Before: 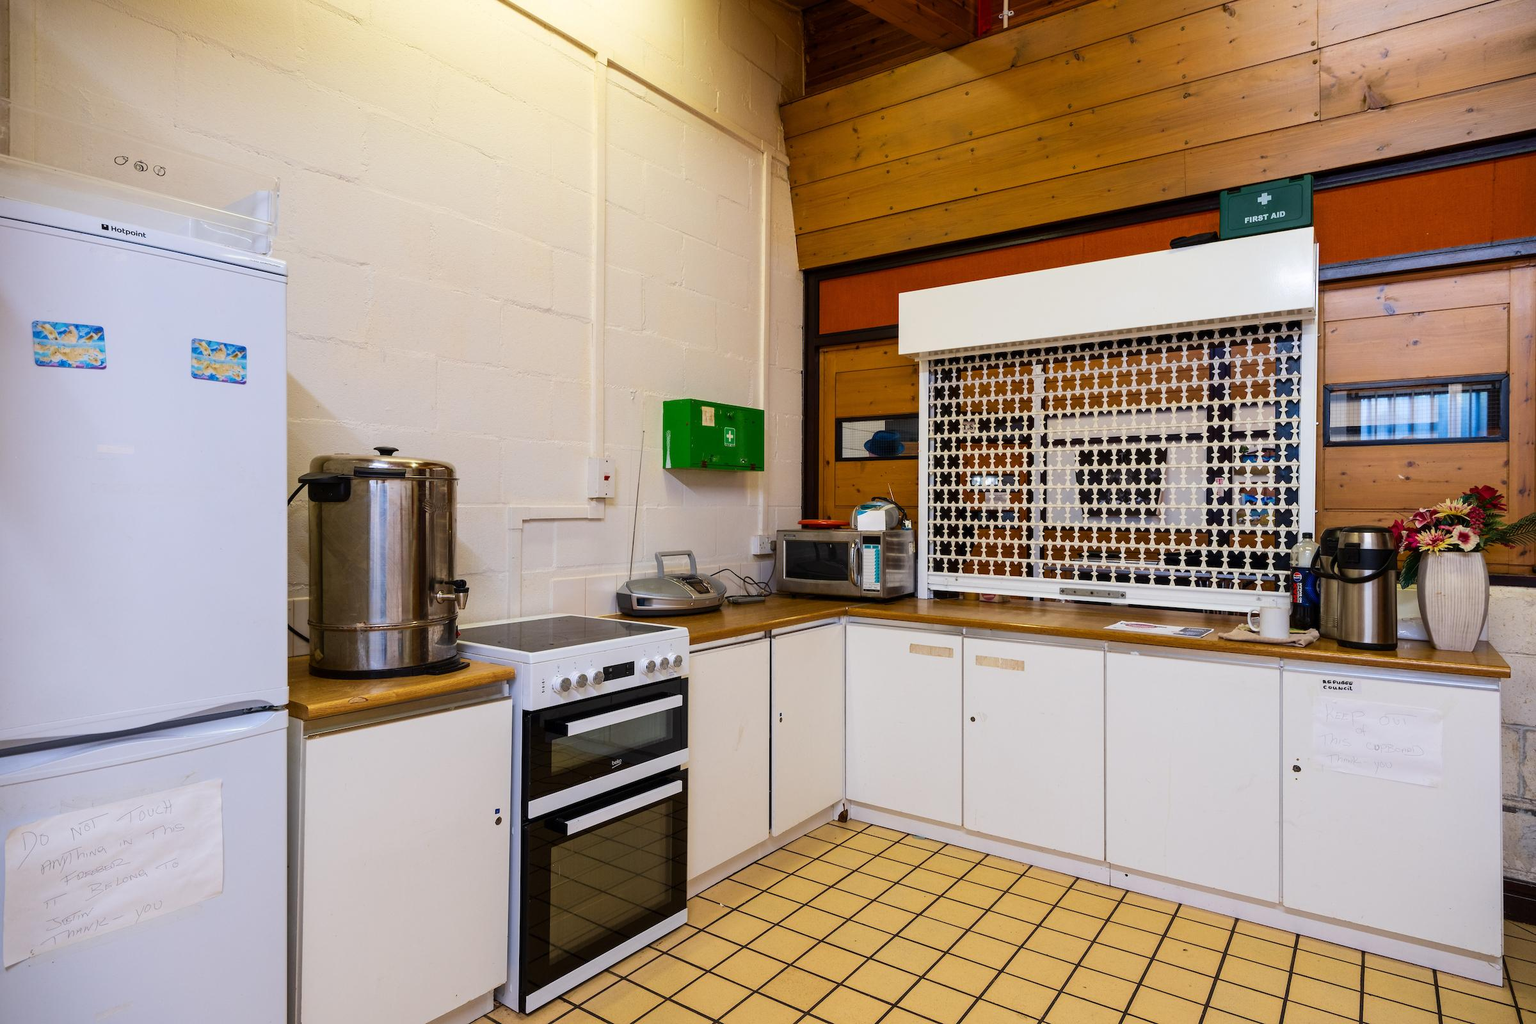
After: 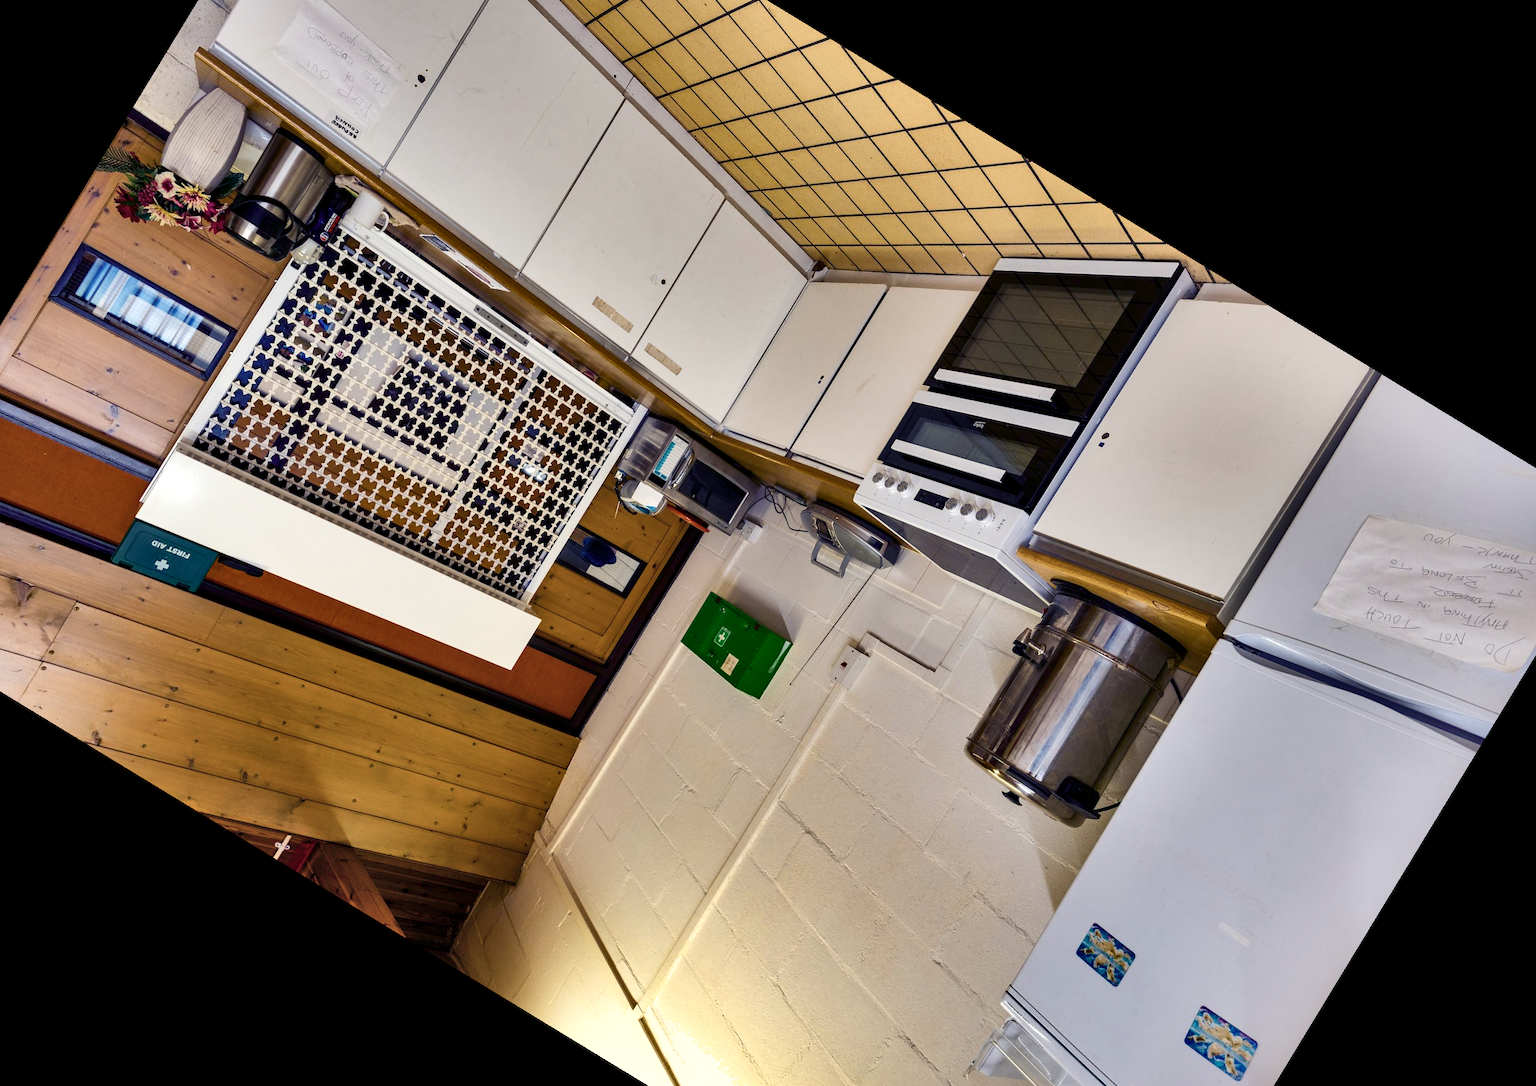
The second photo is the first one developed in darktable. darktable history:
white balance: red 1.009, blue 0.985
crop and rotate: angle 148.68°, left 9.111%, top 15.603%, right 4.588%, bottom 17.041%
color balance rgb: shadows lift › luminance -28.76%, shadows lift › chroma 15%, shadows lift › hue 270°, power › chroma 1%, power › hue 255°, highlights gain › luminance 7.14%, highlights gain › chroma 2%, highlights gain › hue 90°, global offset › luminance -0.29%, global offset › hue 260°, perceptual saturation grading › global saturation 20%, perceptual saturation grading › highlights -13.92%, perceptual saturation grading › shadows 50%
exposure: black level correction 0, exposure 0.5 EV, compensate exposure bias true, compensate highlight preservation false
contrast brightness saturation: contrast 0.1, saturation -0.36
shadows and highlights: shadows 80.73, white point adjustment -9.07, highlights -61.46, soften with gaussian
